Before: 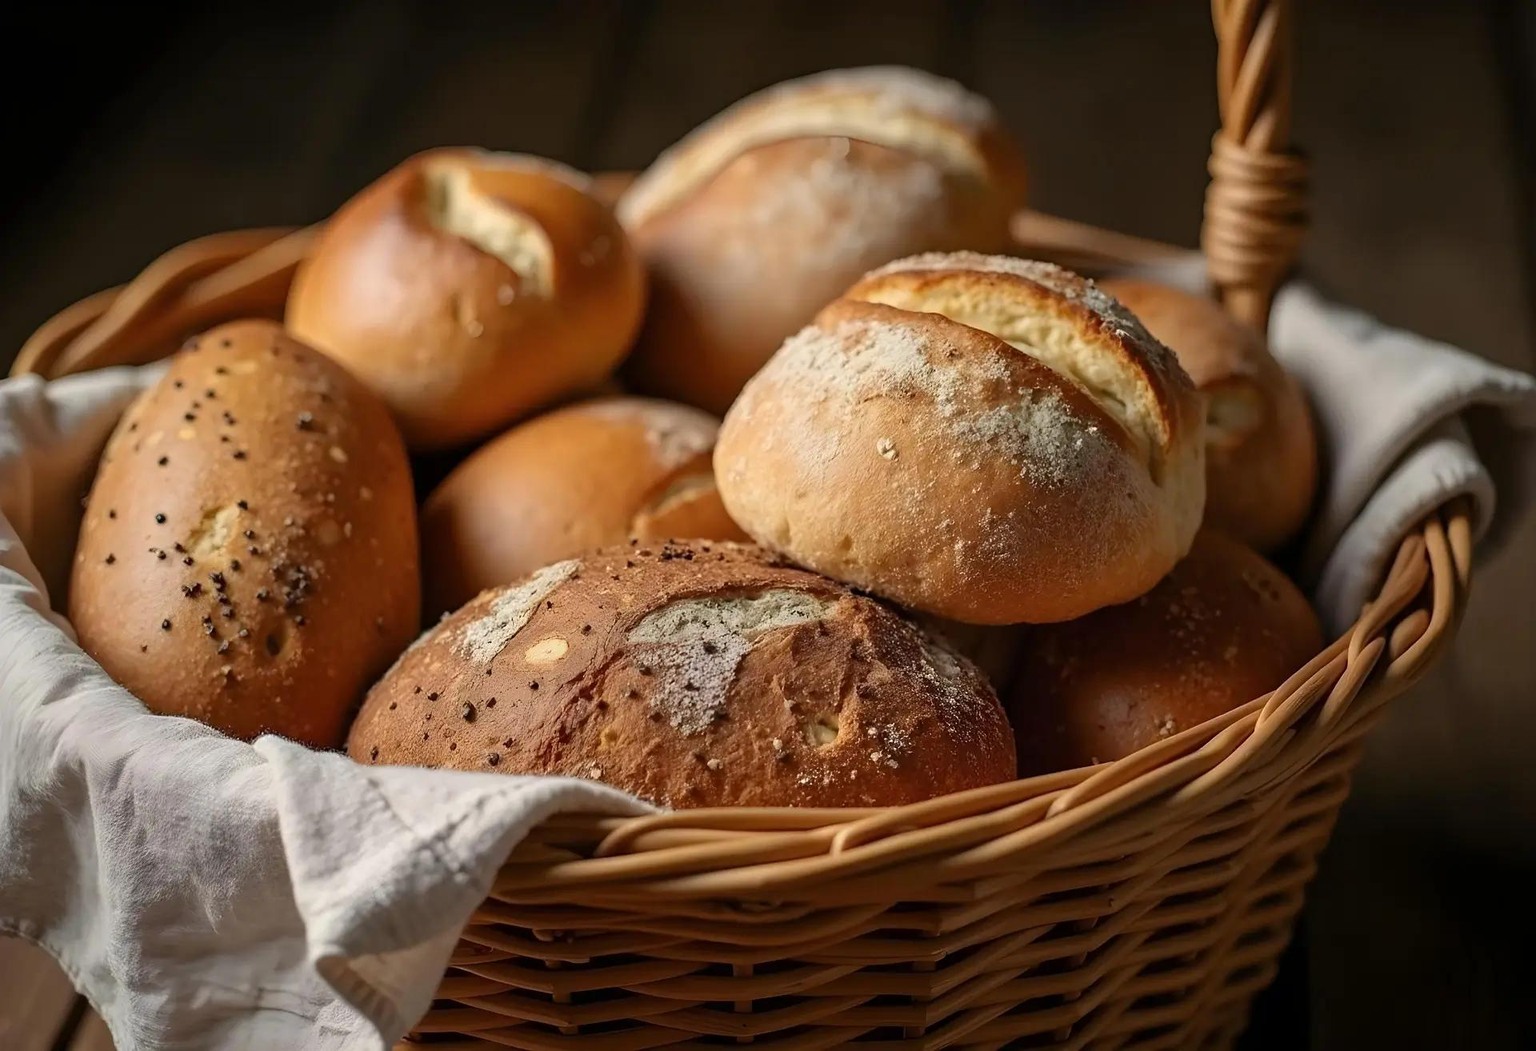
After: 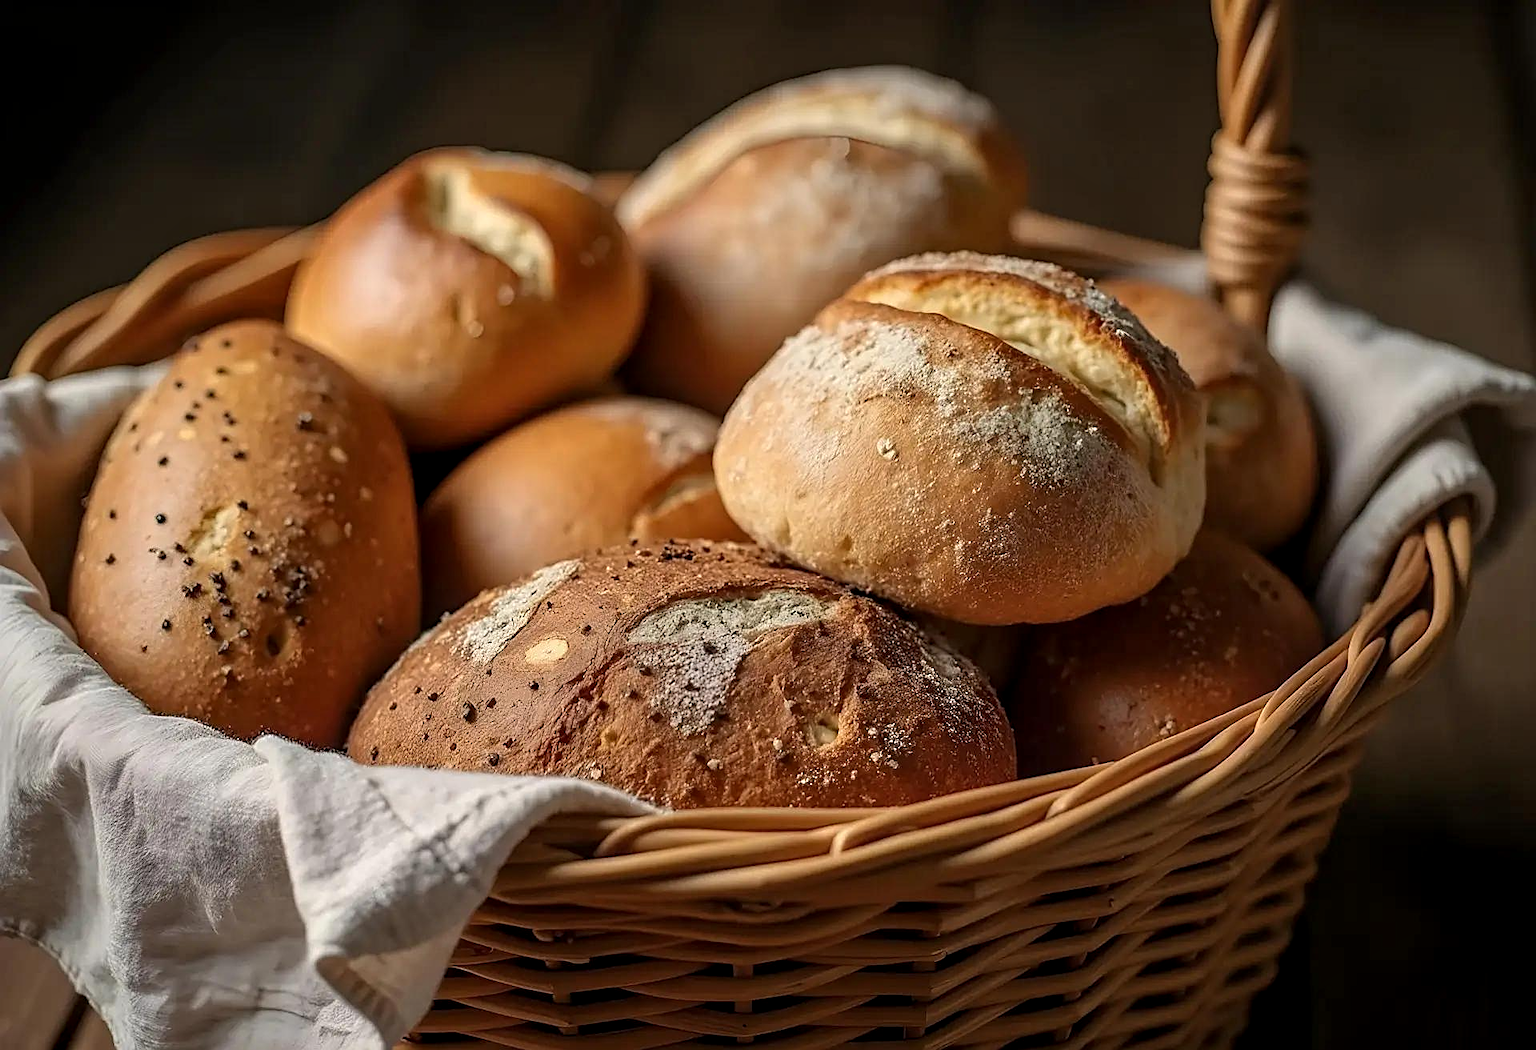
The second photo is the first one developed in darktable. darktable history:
local contrast: on, module defaults
sharpen: amount 0.575
crop: bottom 0.071%
